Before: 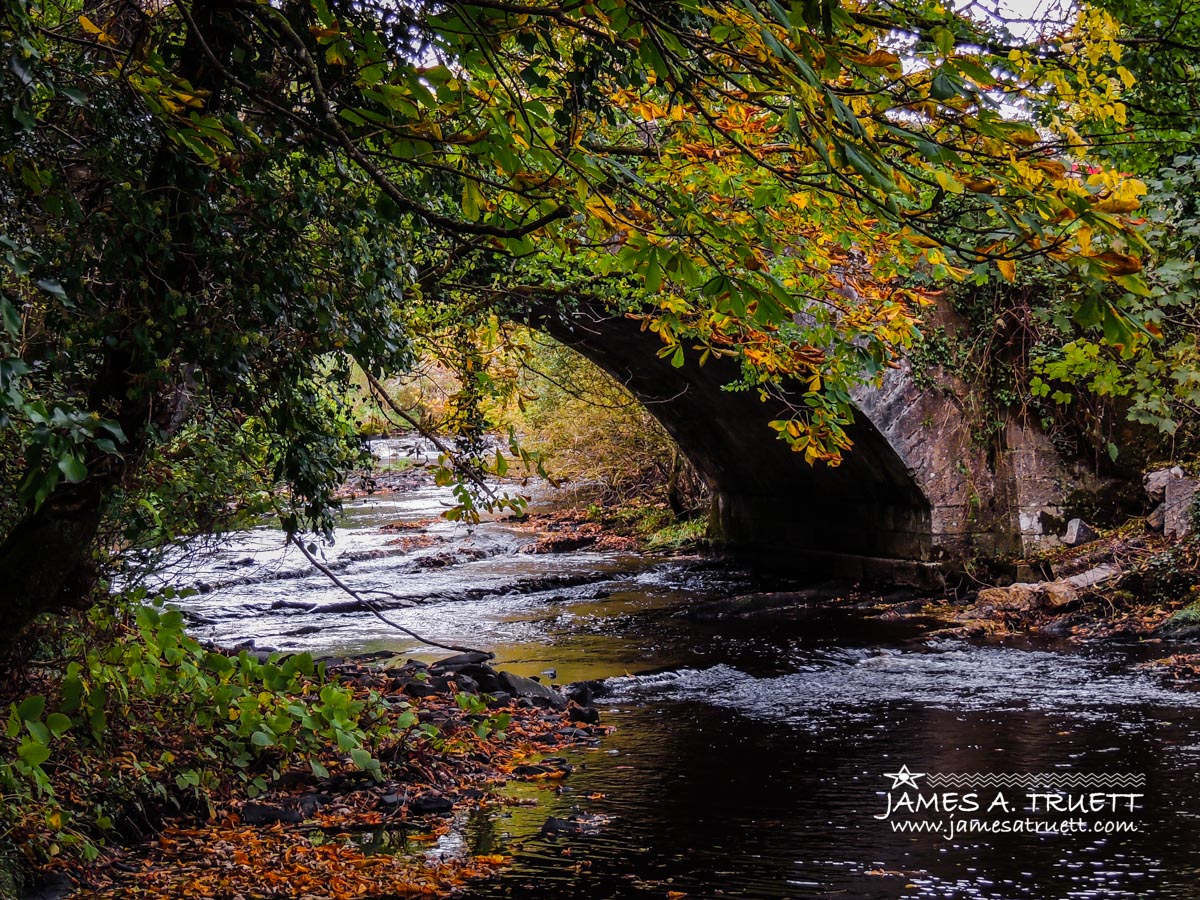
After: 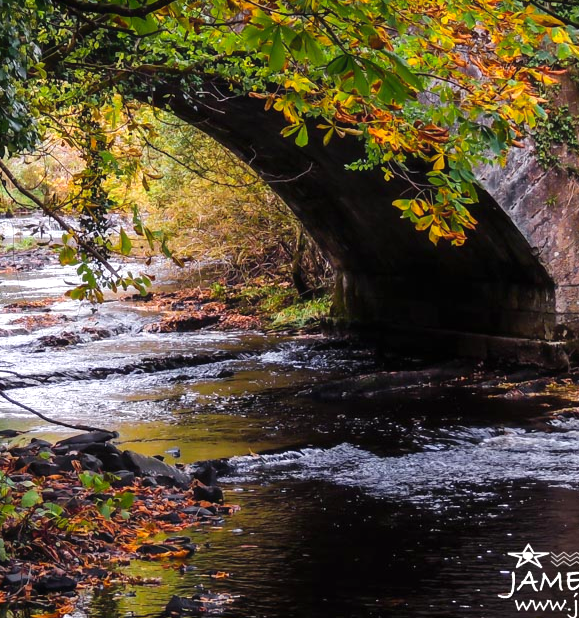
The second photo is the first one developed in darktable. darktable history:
exposure: exposure 0.507 EV, compensate highlight preservation false
contrast equalizer: octaves 7, y [[0.502, 0.505, 0.512, 0.529, 0.564, 0.588], [0.5 ×6], [0.502, 0.505, 0.512, 0.529, 0.564, 0.588], [0, 0.001, 0.001, 0.004, 0.008, 0.011], [0, 0.001, 0.001, 0.004, 0.008, 0.011]], mix -1
crop: left 31.379%, top 24.658%, right 20.326%, bottom 6.628%
white balance: emerald 1
